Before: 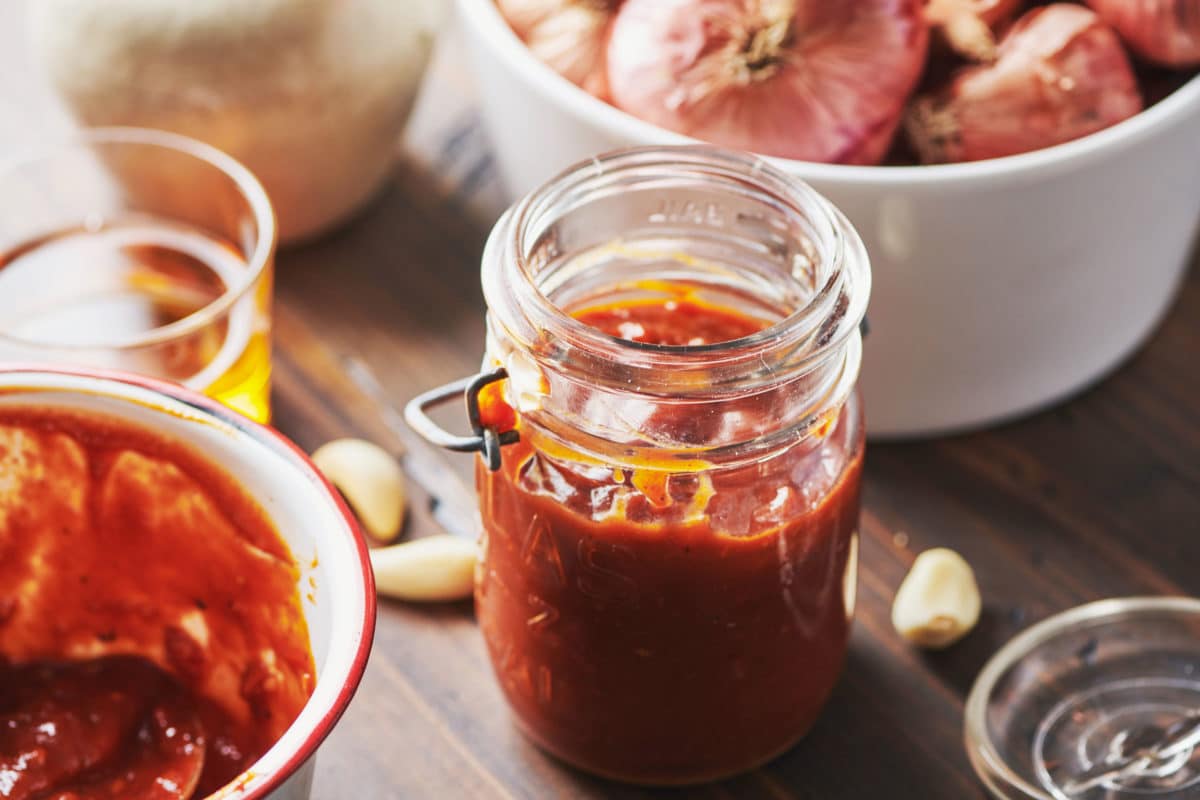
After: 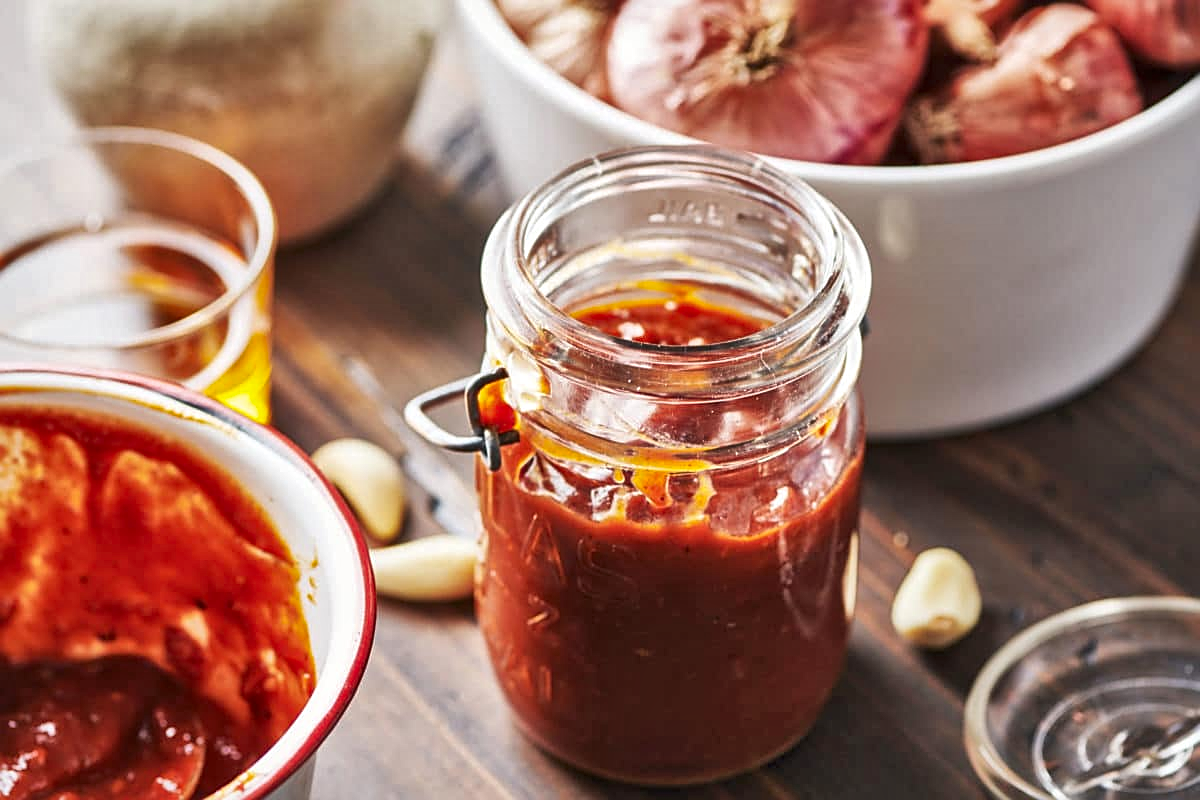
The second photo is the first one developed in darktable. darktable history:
sharpen: on, module defaults
shadows and highlights: highlights color adjustment 0%, low approximation 0.01, soften with gaussian
local contrast: mode bilateral grid, contrast 20, coarseness 20, detail 150%, midtone range 0.2
vibrance: on, module defaults
